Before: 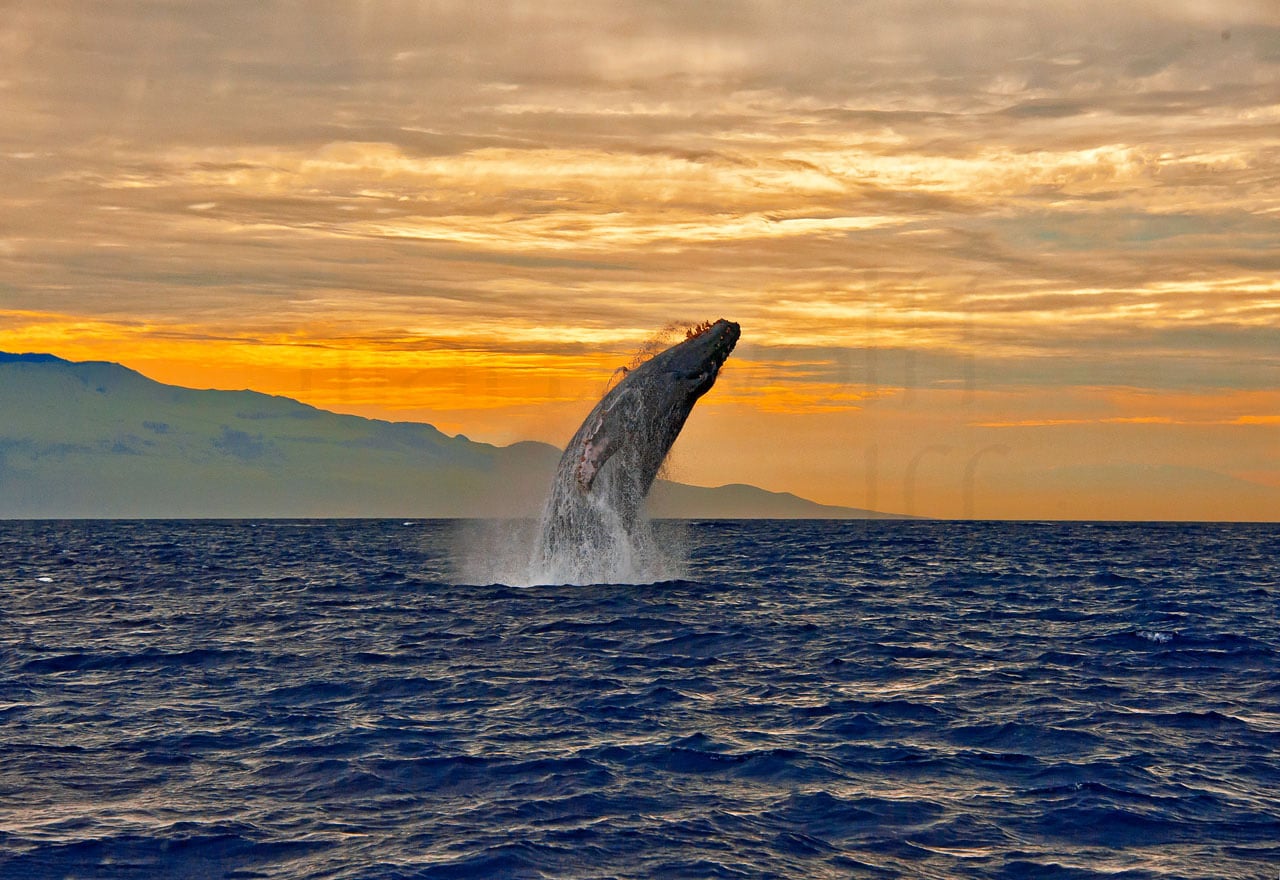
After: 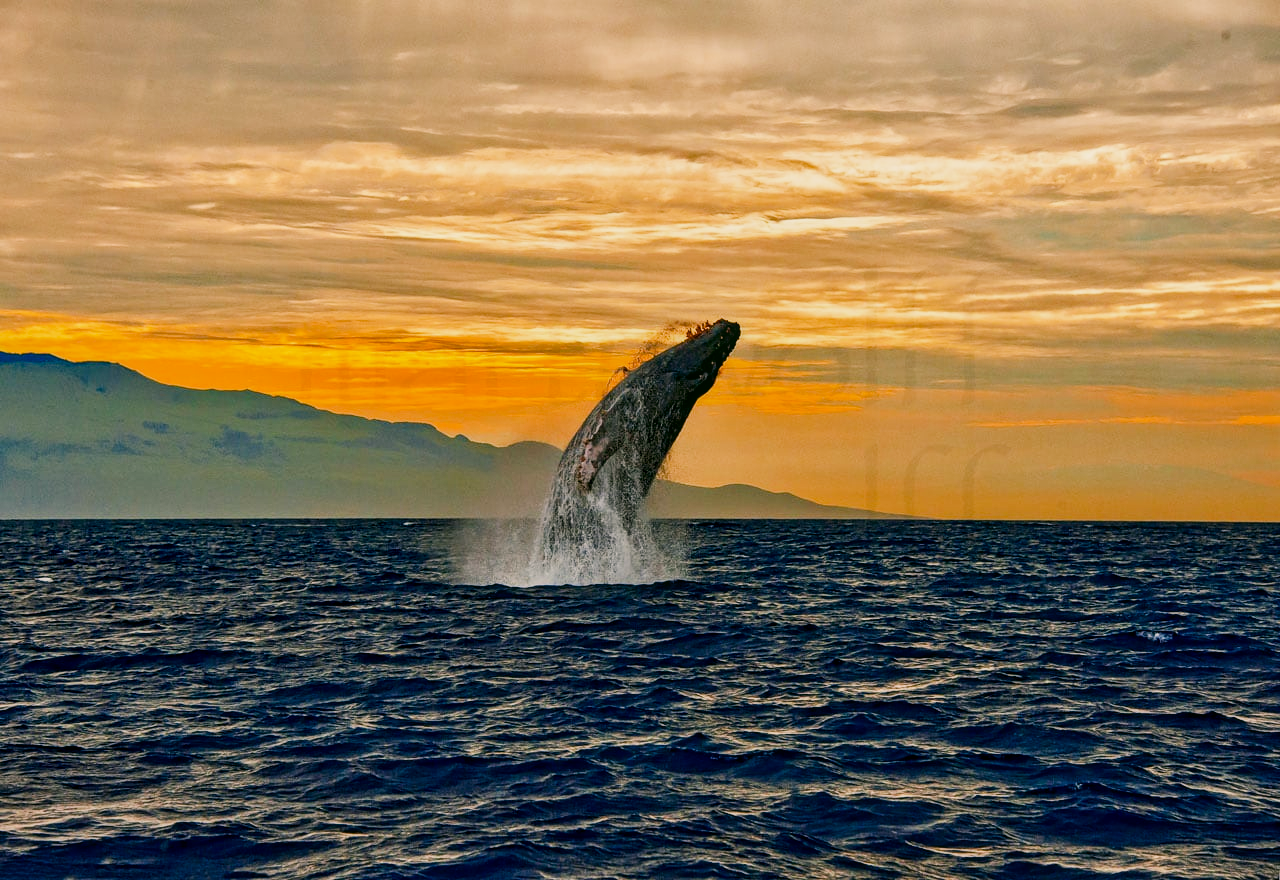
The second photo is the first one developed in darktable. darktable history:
sigmoid: contrast 1.54, target black 0
color correction: highlights a* 4.02, highlights b* 4.98, shadows a* -7.55, shadows b* 4.98
local contrast: on, module defaults
